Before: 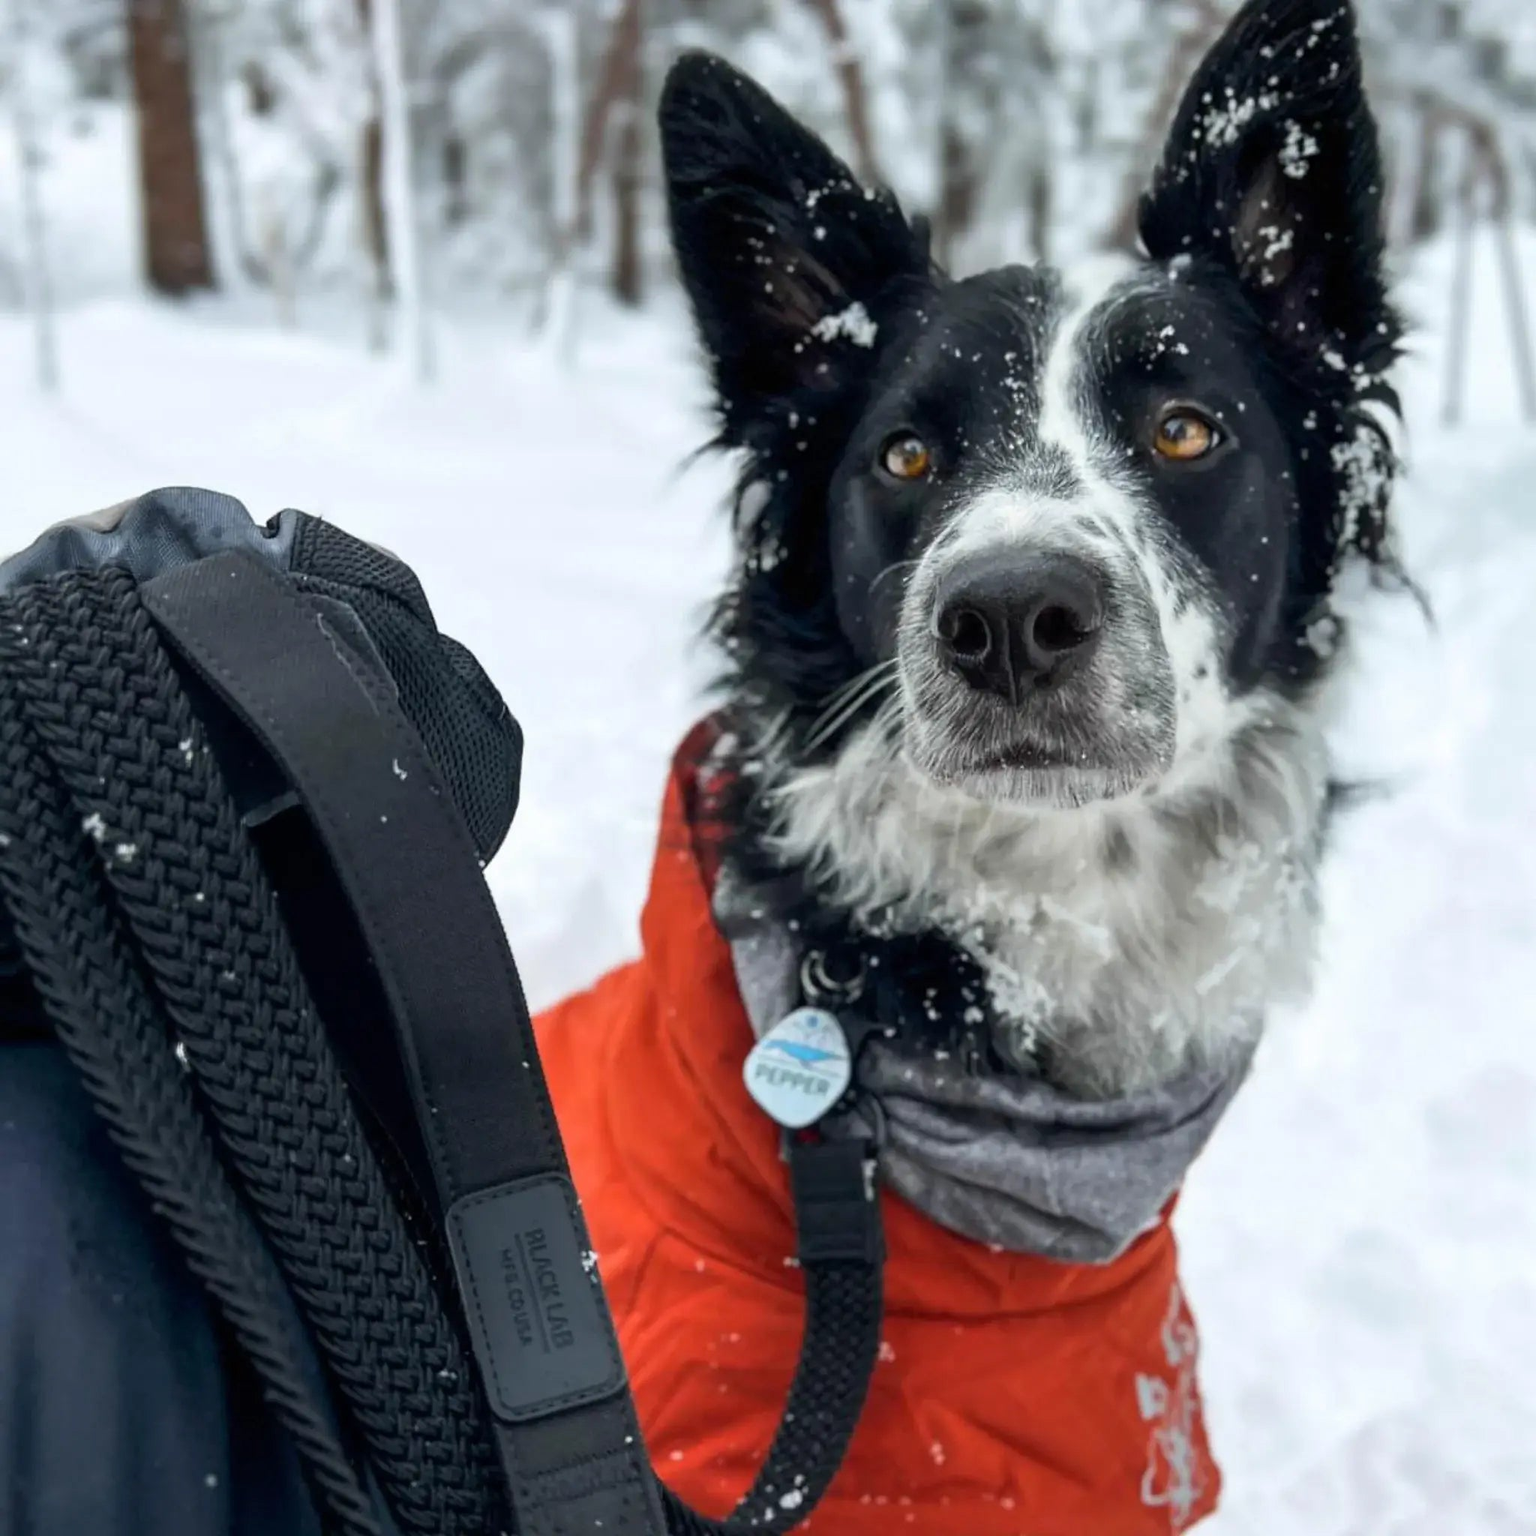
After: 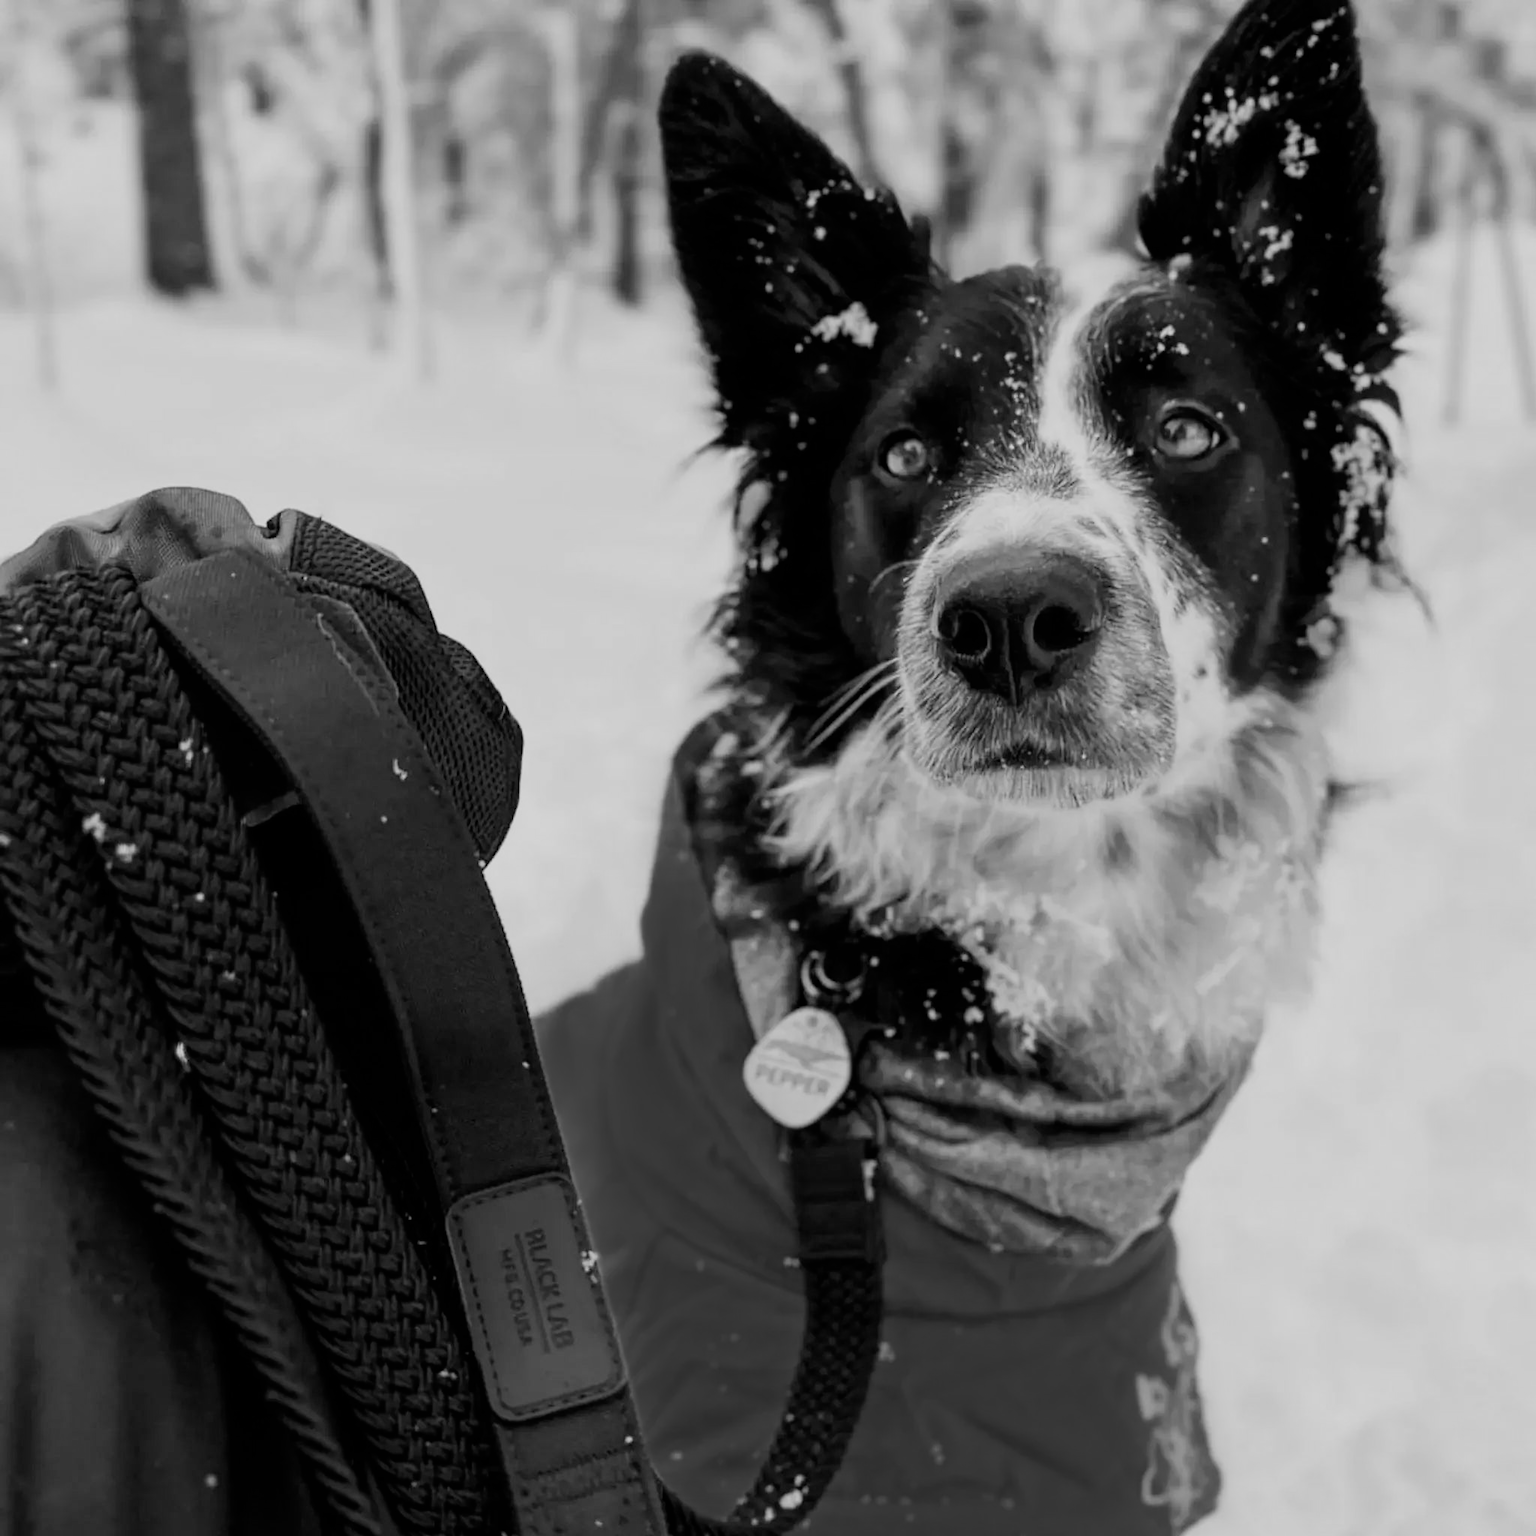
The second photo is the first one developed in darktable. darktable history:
monochrome: a -11.7, b 1.62, size 0.5, highlights 0.38
filmic rgb: black relative exposure -7.65 EV, white relative exposure 4.56 EV, hardness 3.61, contrast 1.05
